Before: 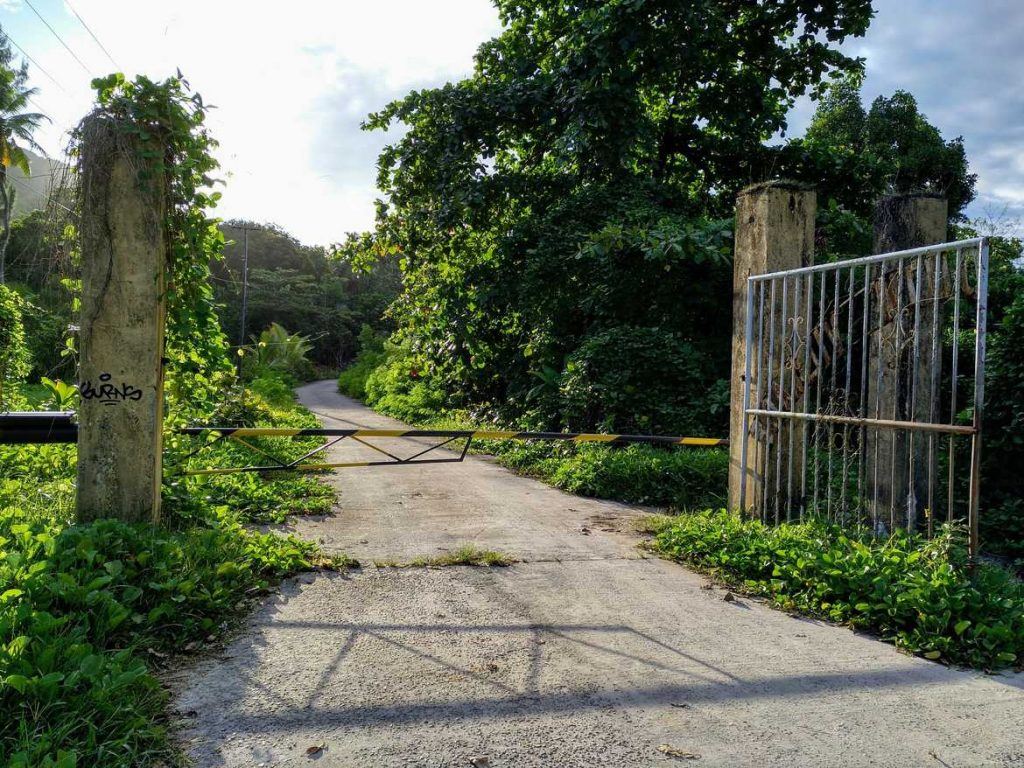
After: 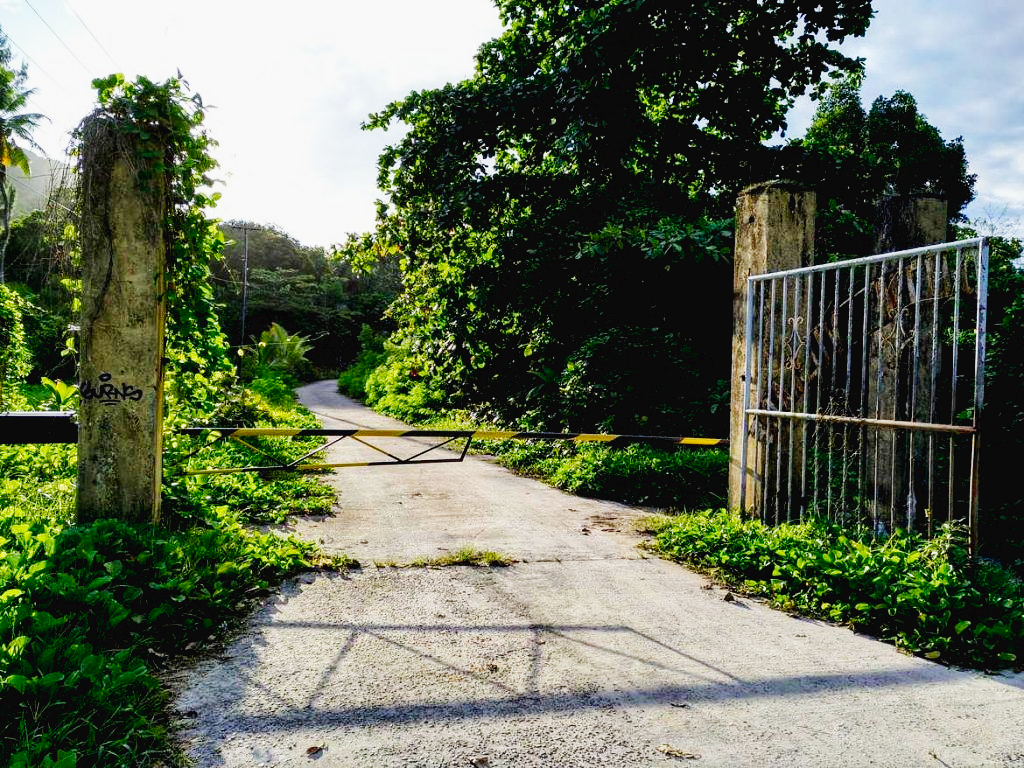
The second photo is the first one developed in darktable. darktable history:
exposure: black level correction 0.009, exposure -0.661 EV, compensate highlight preservation false
base curve: curves: ch0 [(0, 0.003) (0.001, 0.002) (0.006, 0.004) (0.02, 0.022) (0.048, 0.086) (0.094, 0.234) (0.162, 0.431) (0.258, 0.629) (0.385, 0.8) (0.548, 0.918) (0.751, 0.988) (1, 1)], preserve colors none
